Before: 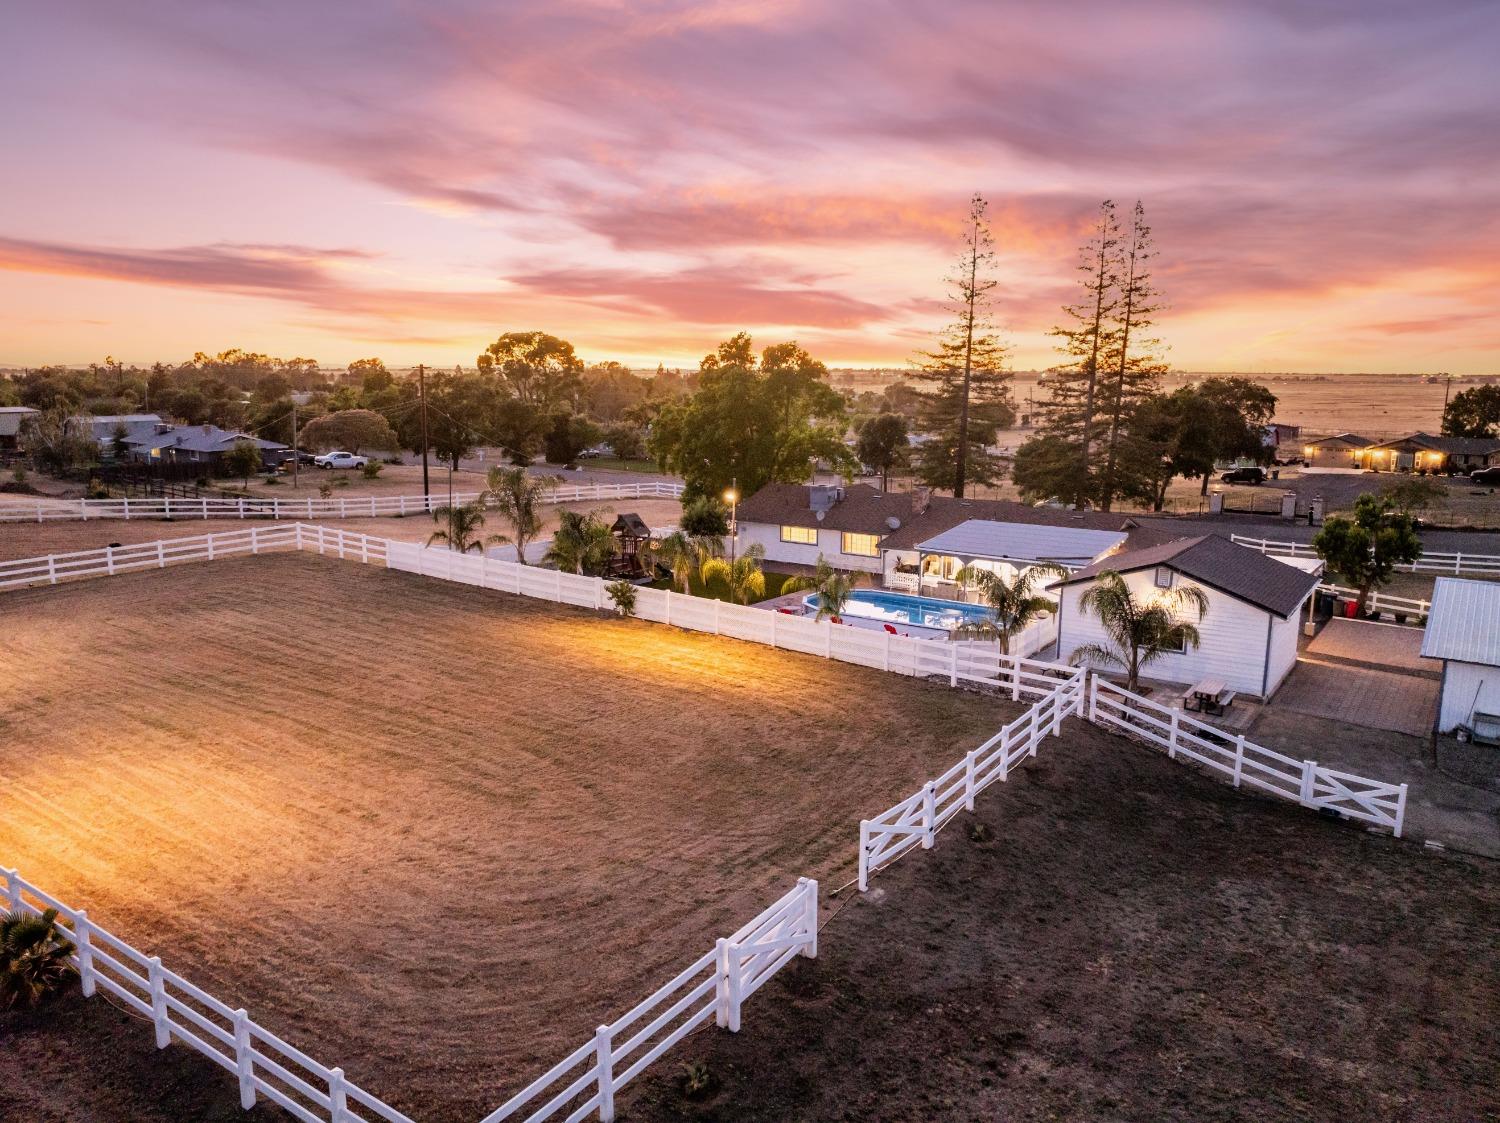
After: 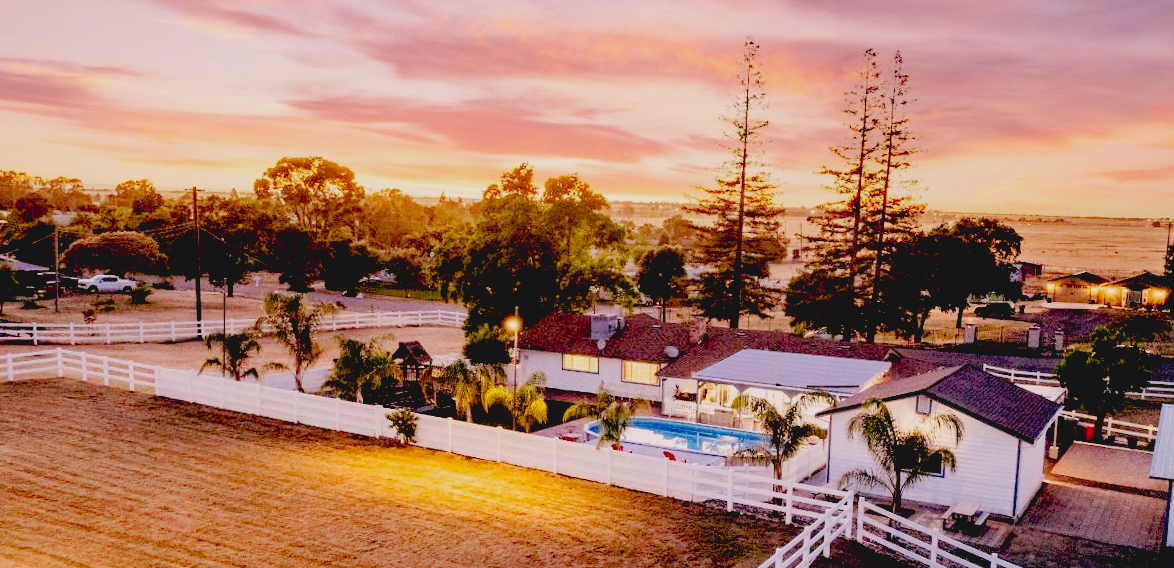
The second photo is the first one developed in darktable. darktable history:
exposure: black level correction 0.046, exposure -0.228 EV, compensate highlight preservation false
color balance: lift [0.998, 0.998, 1.001, 1.002], gamma [0.995, 1.025, 0.992, 0.975], gain [0.995, 1.02, 0.997, 0.98]
base curve: curves: ch0 [(0, 0) (0.158, 0.273) (0.879, 0.895) (1, 1)], preserve colors none
rotate and perspective: rotation -0.013°, lens shift (vertical) -0.027, lens shift (horizontal) 0.178, crop left 0.016, crop right 0.989, crop top 0.082, crop bottom 0.918
contrast brightness saturation: contrast -0.1, brightness 0.05, saturation 0.08
crop: left 18.38%, top 11.092%, right 2.134%, bottom 33.217%
